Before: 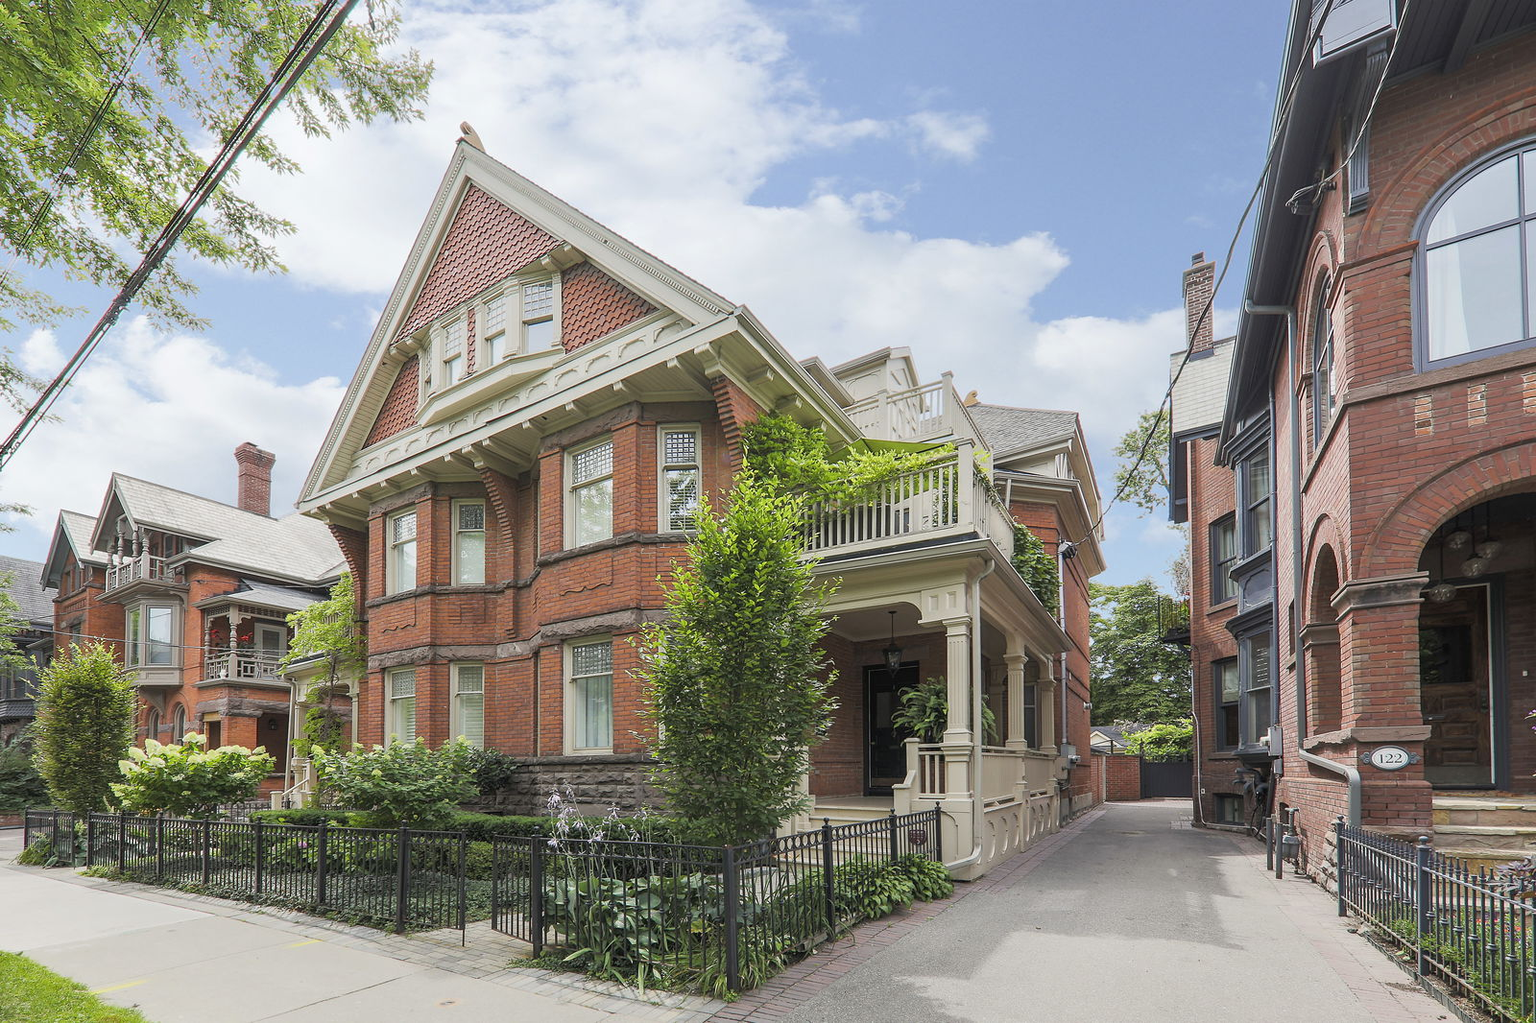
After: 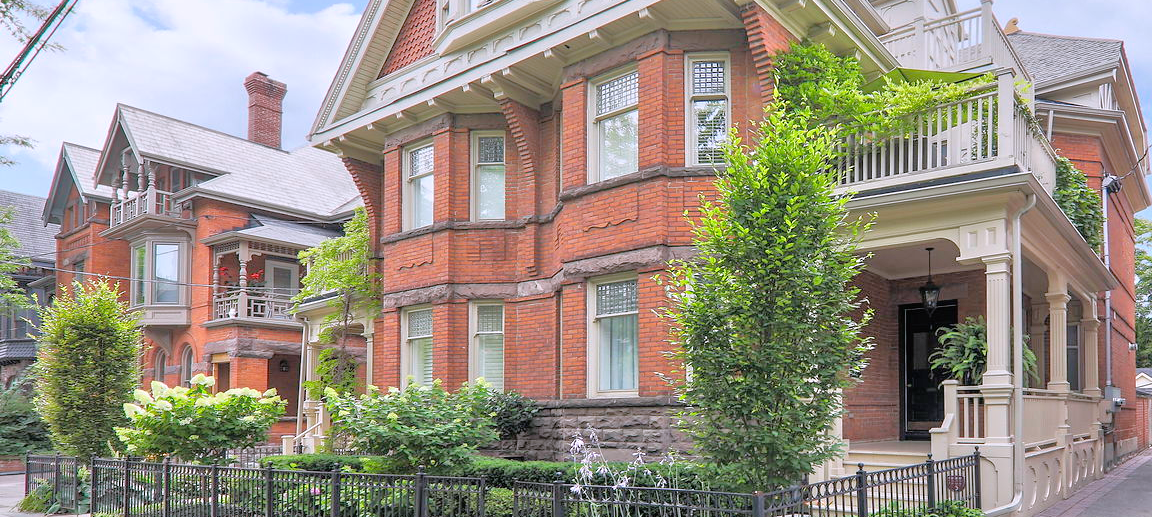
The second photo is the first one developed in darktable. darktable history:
tone equalizer: -7 EV 0.15 EV, -6 EV 0.6 EV, -5 EV 1.15 EV, -4 EV 1.33 EV, -3 EV 1.15 EV, -2 EV 0.6 EV, -1 EV 0.15 EV, mask exposure compensation -0.5 EV
white balance: red 1.004, blue 1.096
crop: top 36.498%, right 27.964%, bottom 14.995%
